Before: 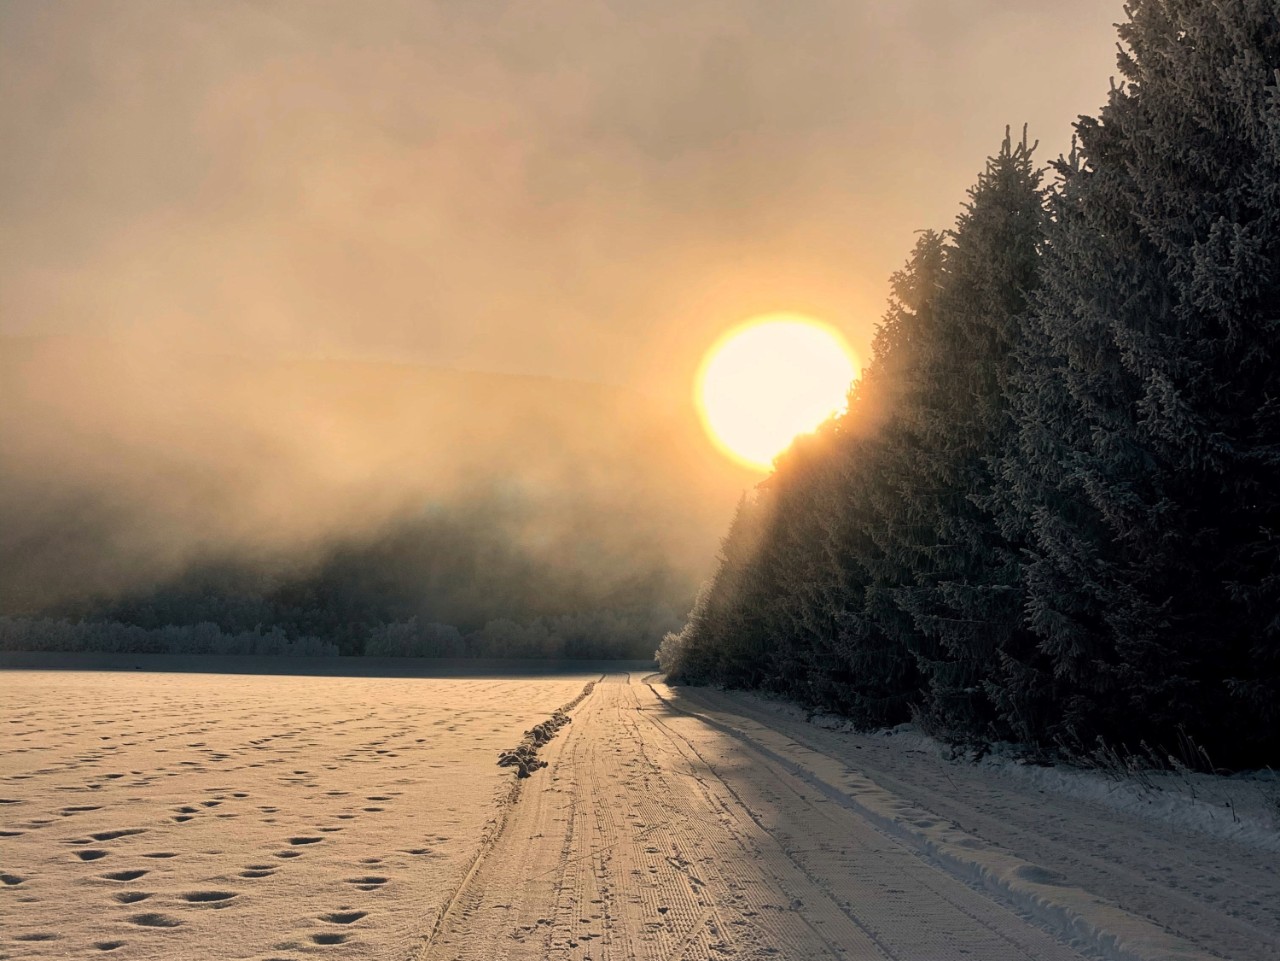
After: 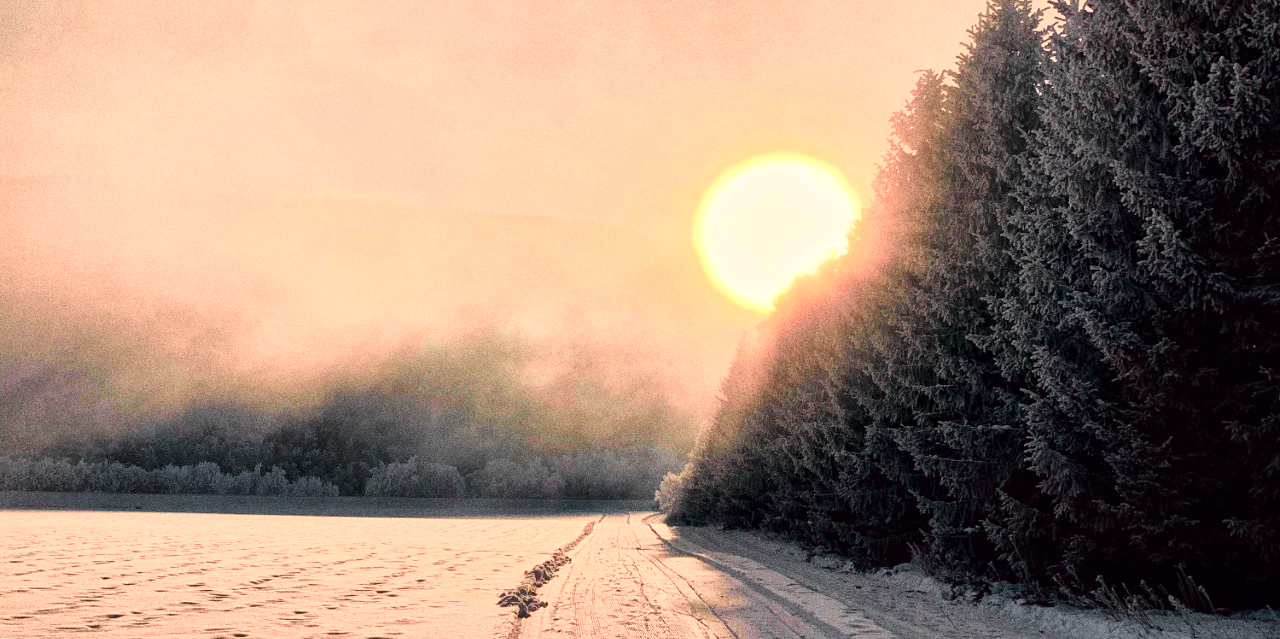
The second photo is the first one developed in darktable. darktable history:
crop: top 16.727%, bottom 16.727%
tone curve: curves: ch0 [(0, 0) (0.105, 0.068) (0.195, 0.162) (0.283, 0.283) (0.384, 0.404) (0.485, 0.531) (0.638, 0.681) (0.795, 0.879) (1, 0.977)]; ch1 [(0, 0) (0.161, 0.092) (0.35, 0.33) (0.379, 0.401) (0.456, 0.469) (0.498, 0.506) (0.521, 0.549) (0.58, 0.624) (0.635, 0.671) (1, 1)]; ch2 [(0, 0) (0.371, 0.362) (0.437, 0.437) (0.483, 0.484) (0.53, 0.515) (0.56, 0.58) (0.622, 0.606) (1, 1)], color space Lab, independent channels, preserve colors none
exposure: black level correction 0, exposure 0.5 EV, compensate exposure bias true, compensate highlight preservation false
grain: coarseness 0.09 ISO, strength 40%
global tonemap: drago (1, 100), detail 1
